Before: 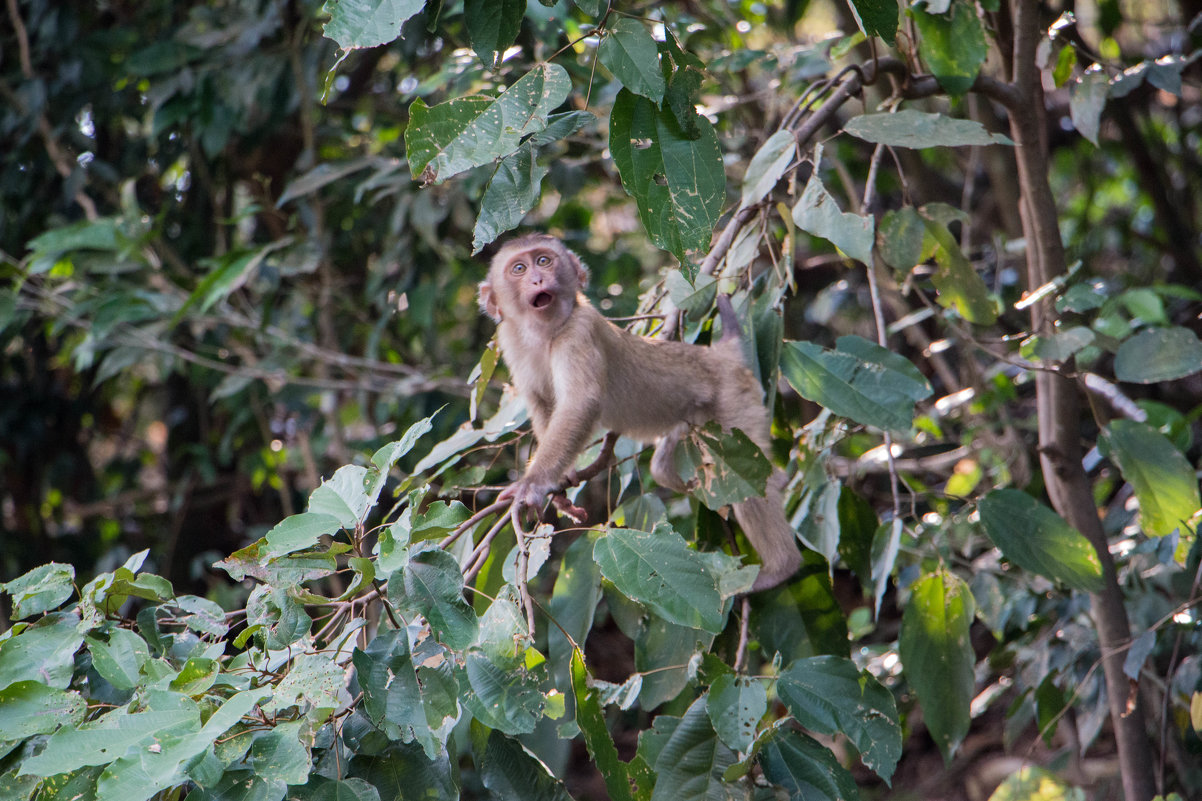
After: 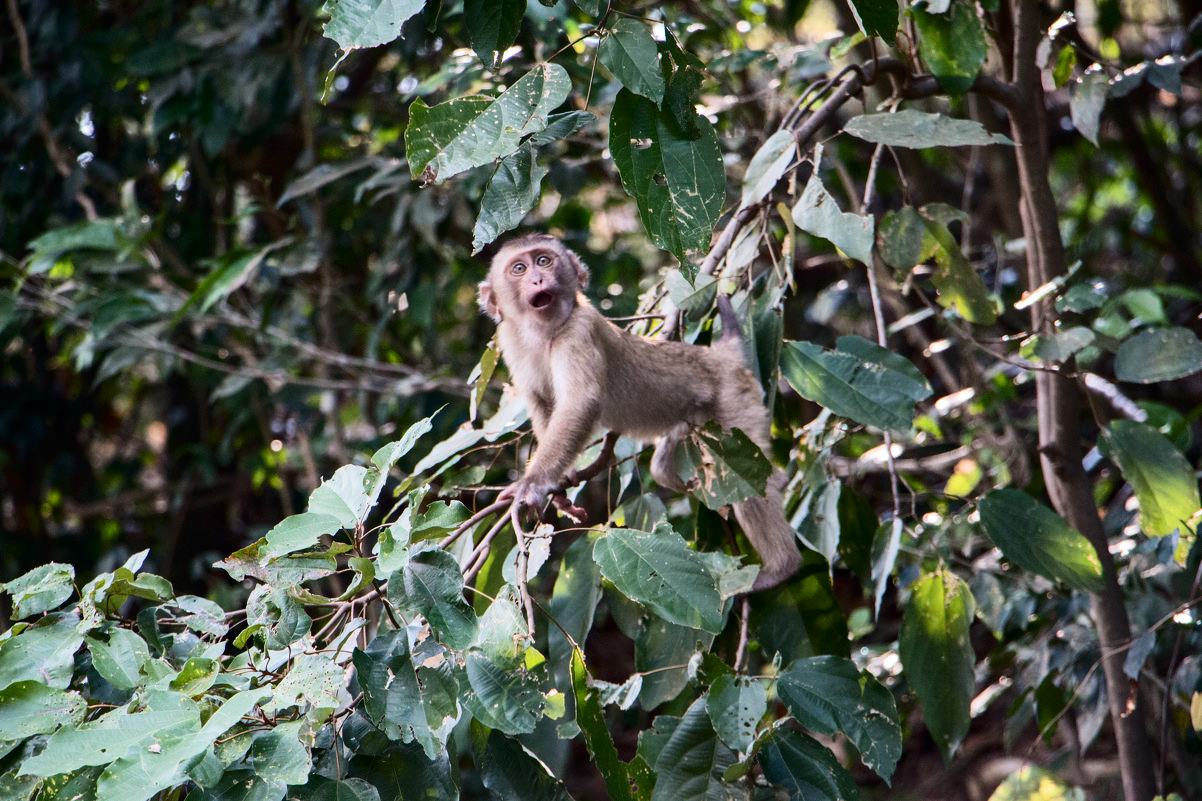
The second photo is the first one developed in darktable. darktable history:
shadows and highlights: shadows 5.91, soften with gaussian
contrast brightness saturation: contrast 0.282
